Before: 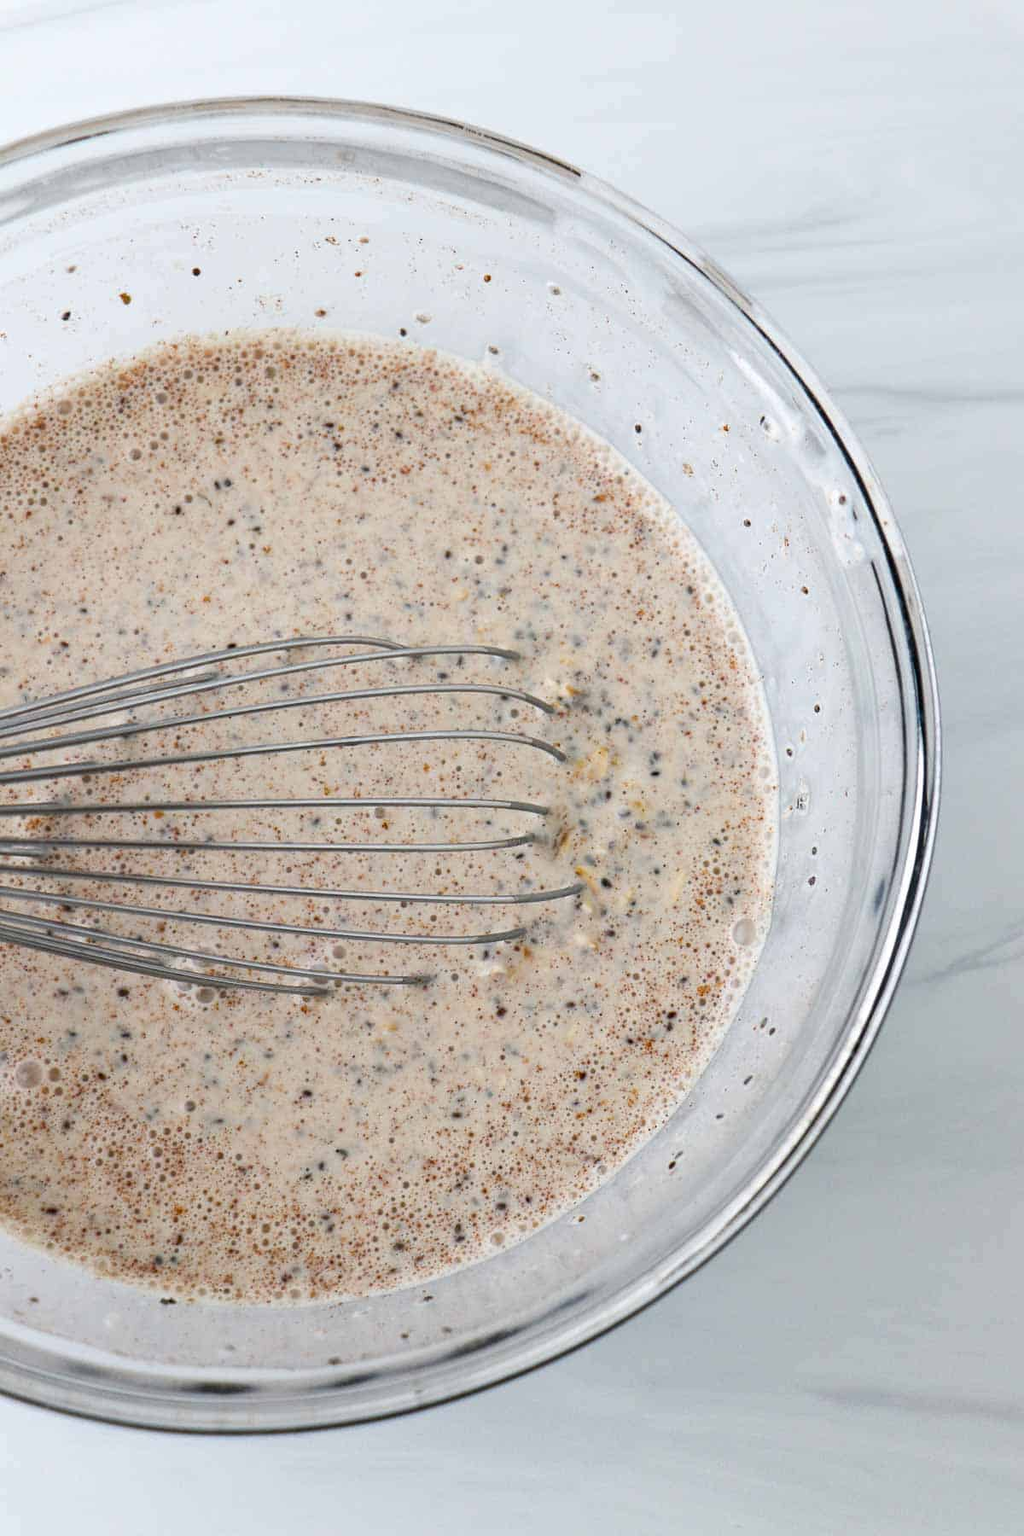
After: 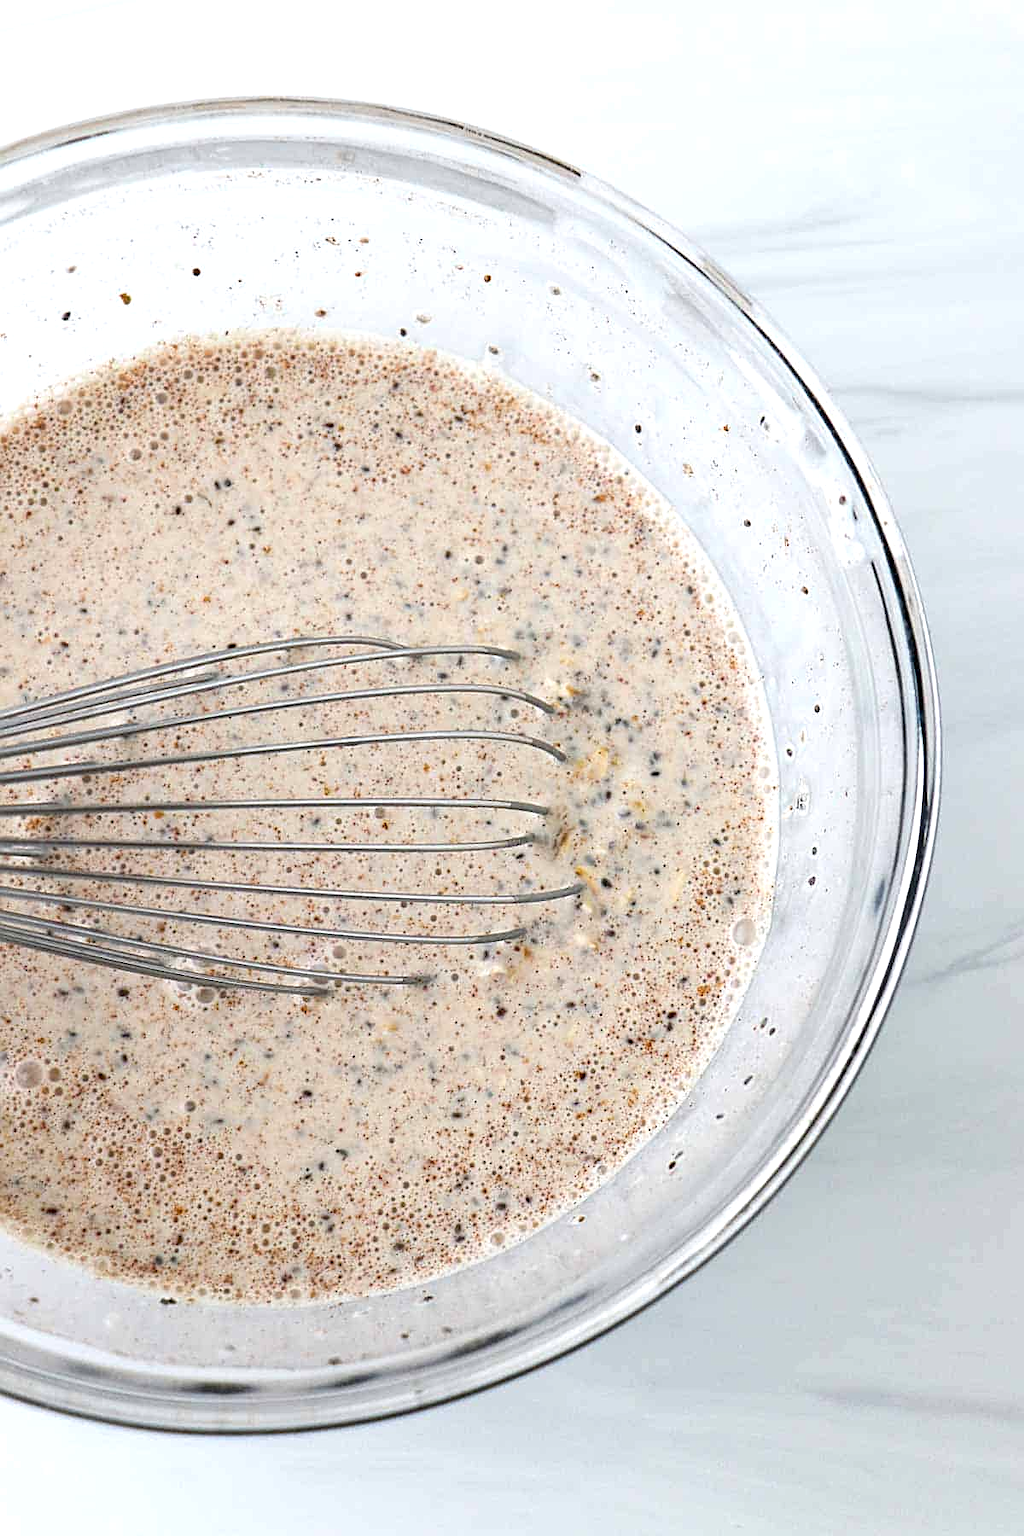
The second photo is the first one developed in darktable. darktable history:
exposure: exposure 0.4 EV, compensate highlight preservation false
sharpen: on, module defaults
